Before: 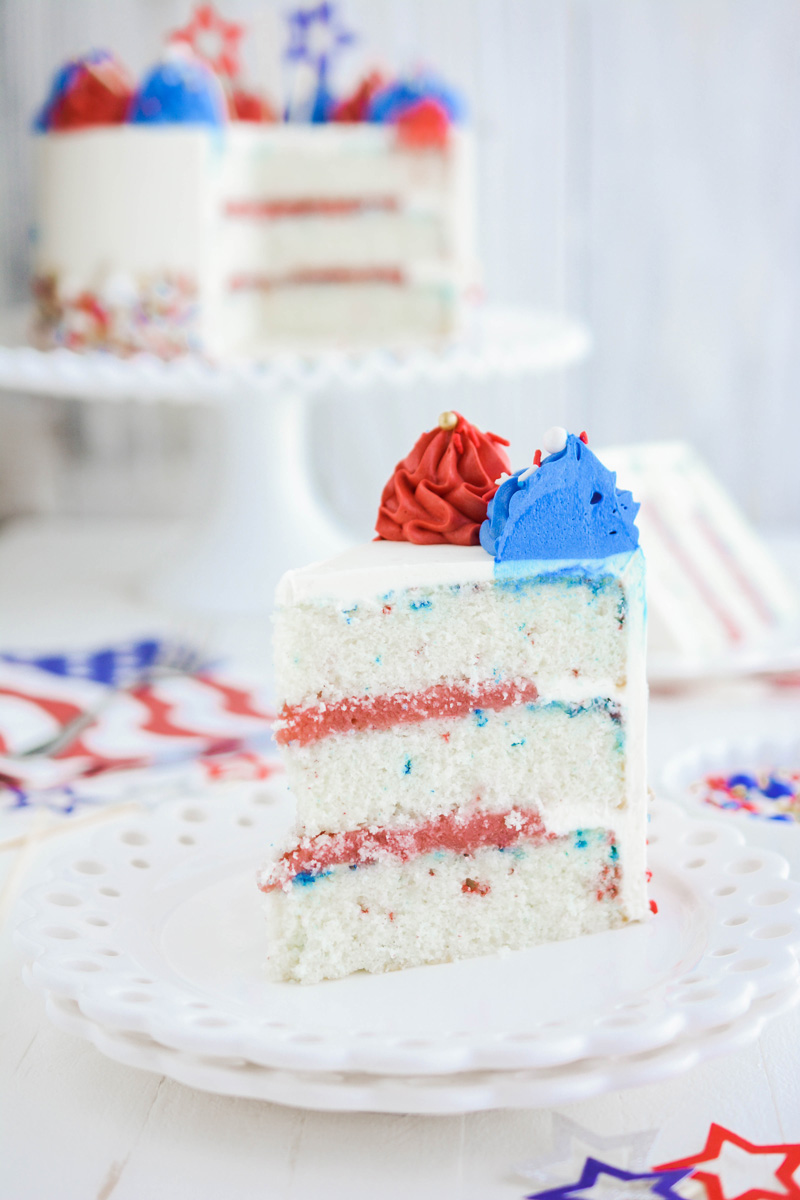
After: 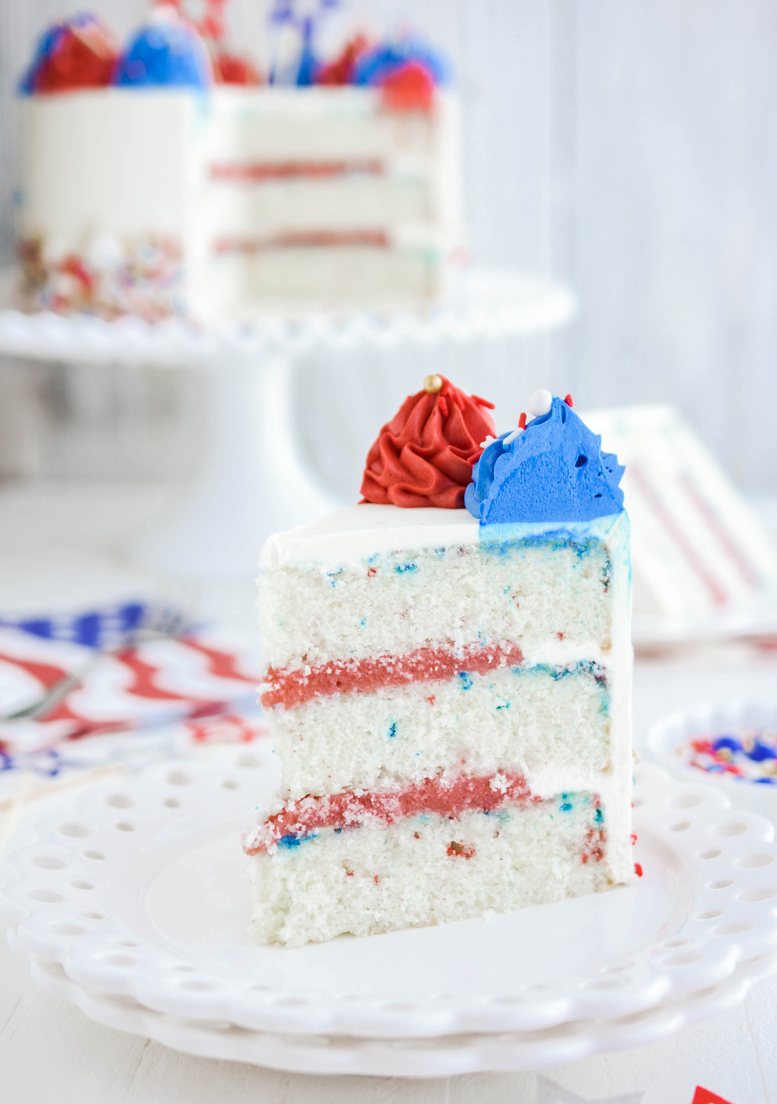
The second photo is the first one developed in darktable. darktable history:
local contrast: highlights 105%, shadows 97%, detail 119%, midtone range 0.2
crop: left 1.986%, top 3.093%, right 0.867%, bottom 4.865%
